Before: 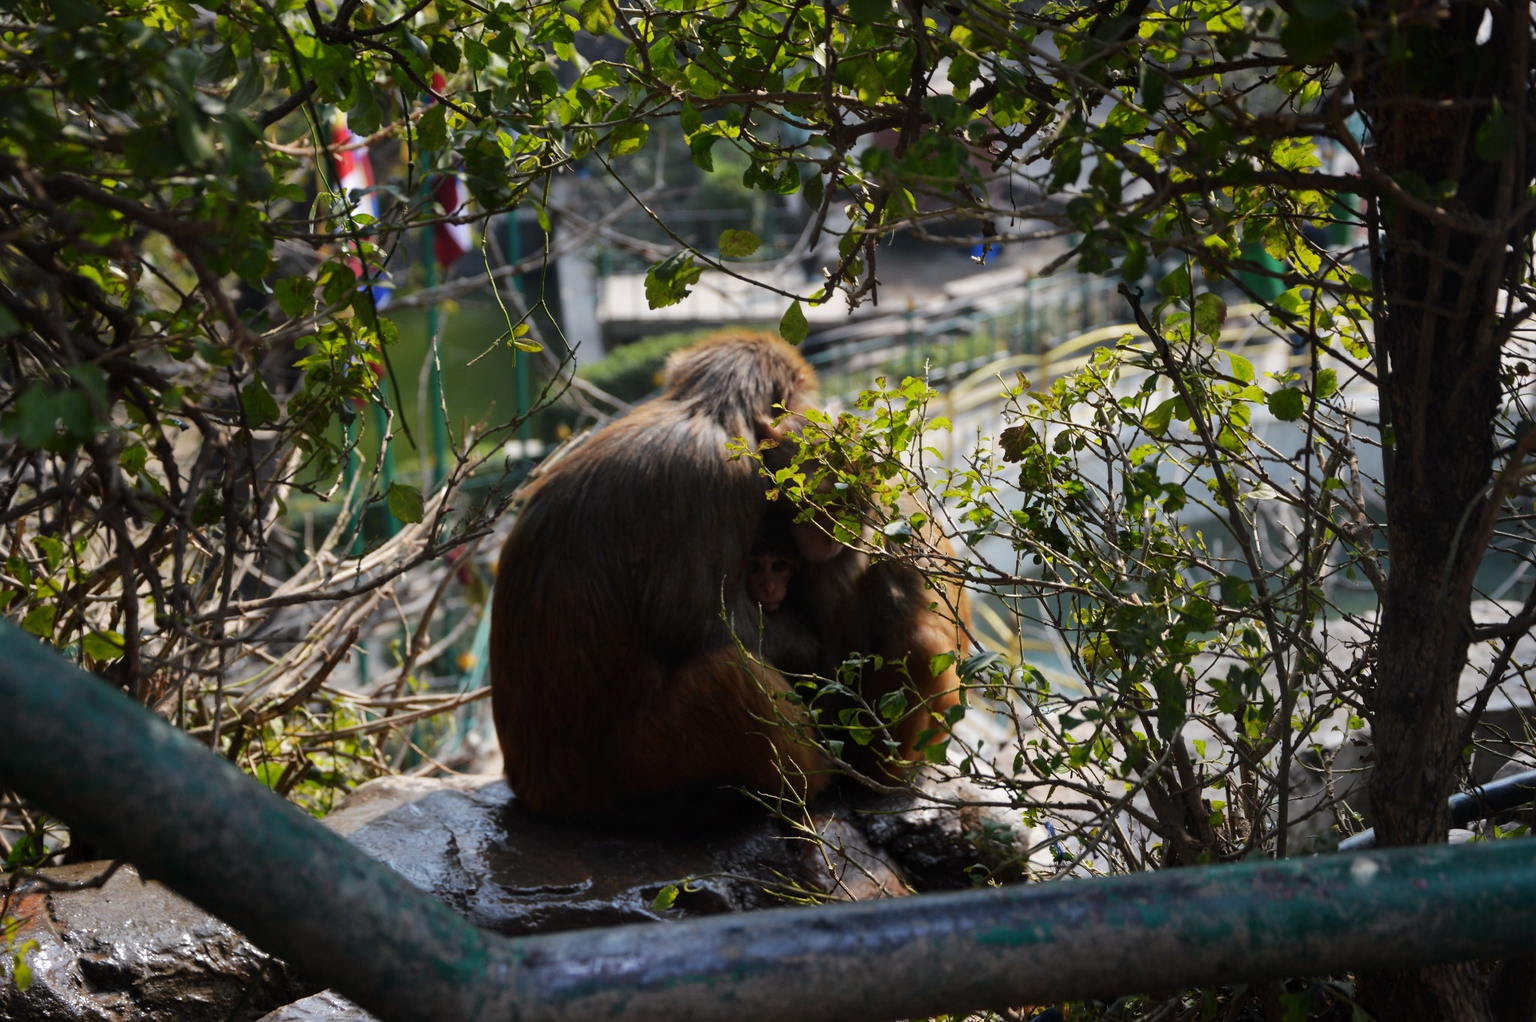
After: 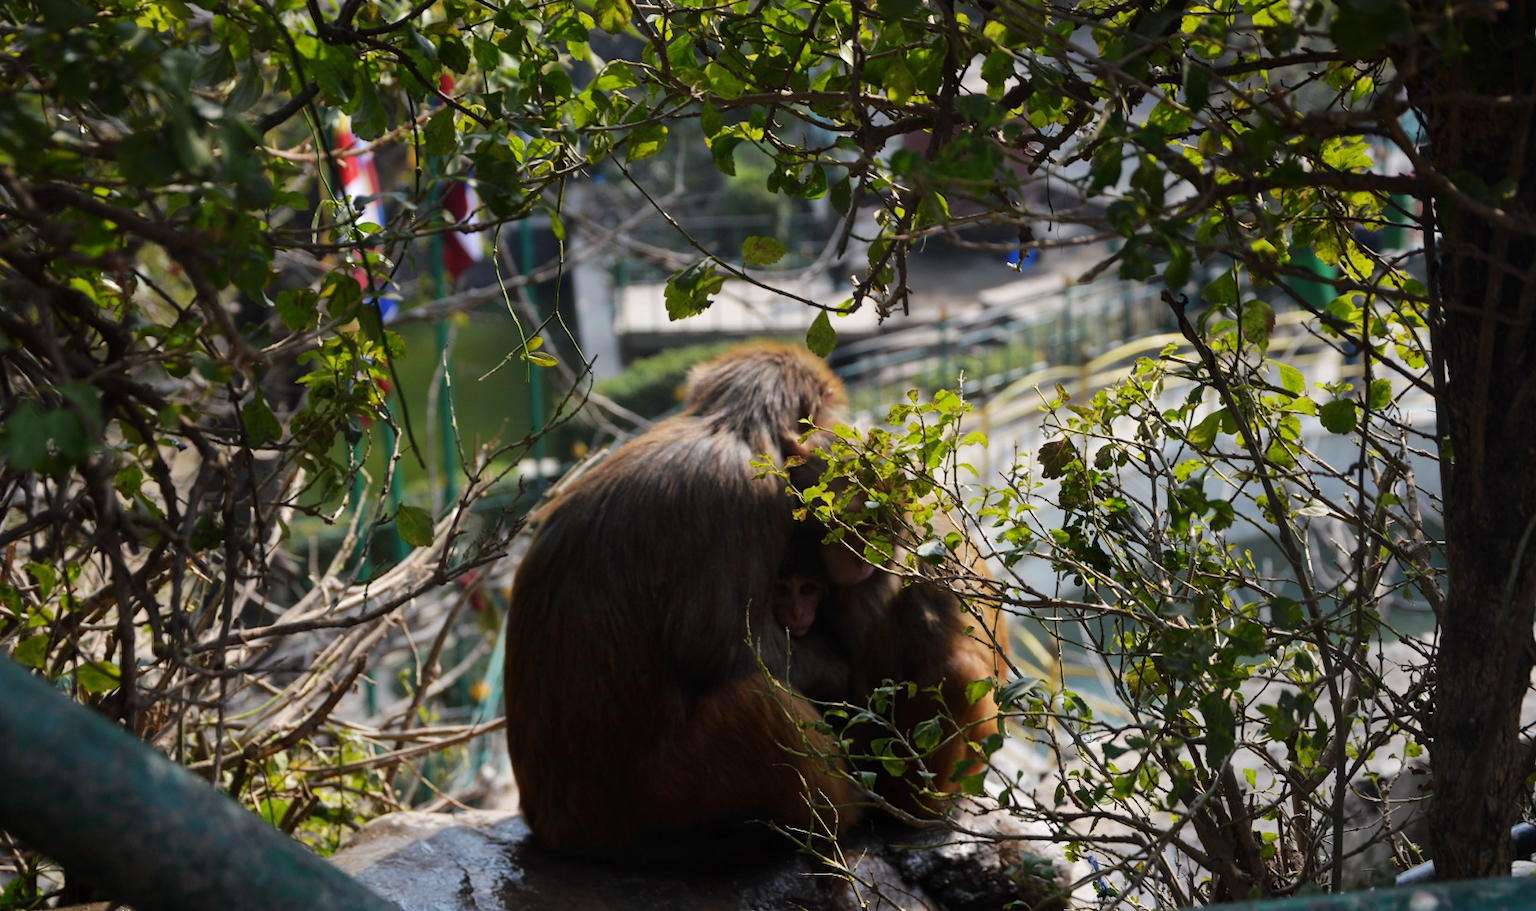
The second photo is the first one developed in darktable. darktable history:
crop and rotate: angle 0.344°, left 0.263%, right 3.589%, bottom 14.164%
